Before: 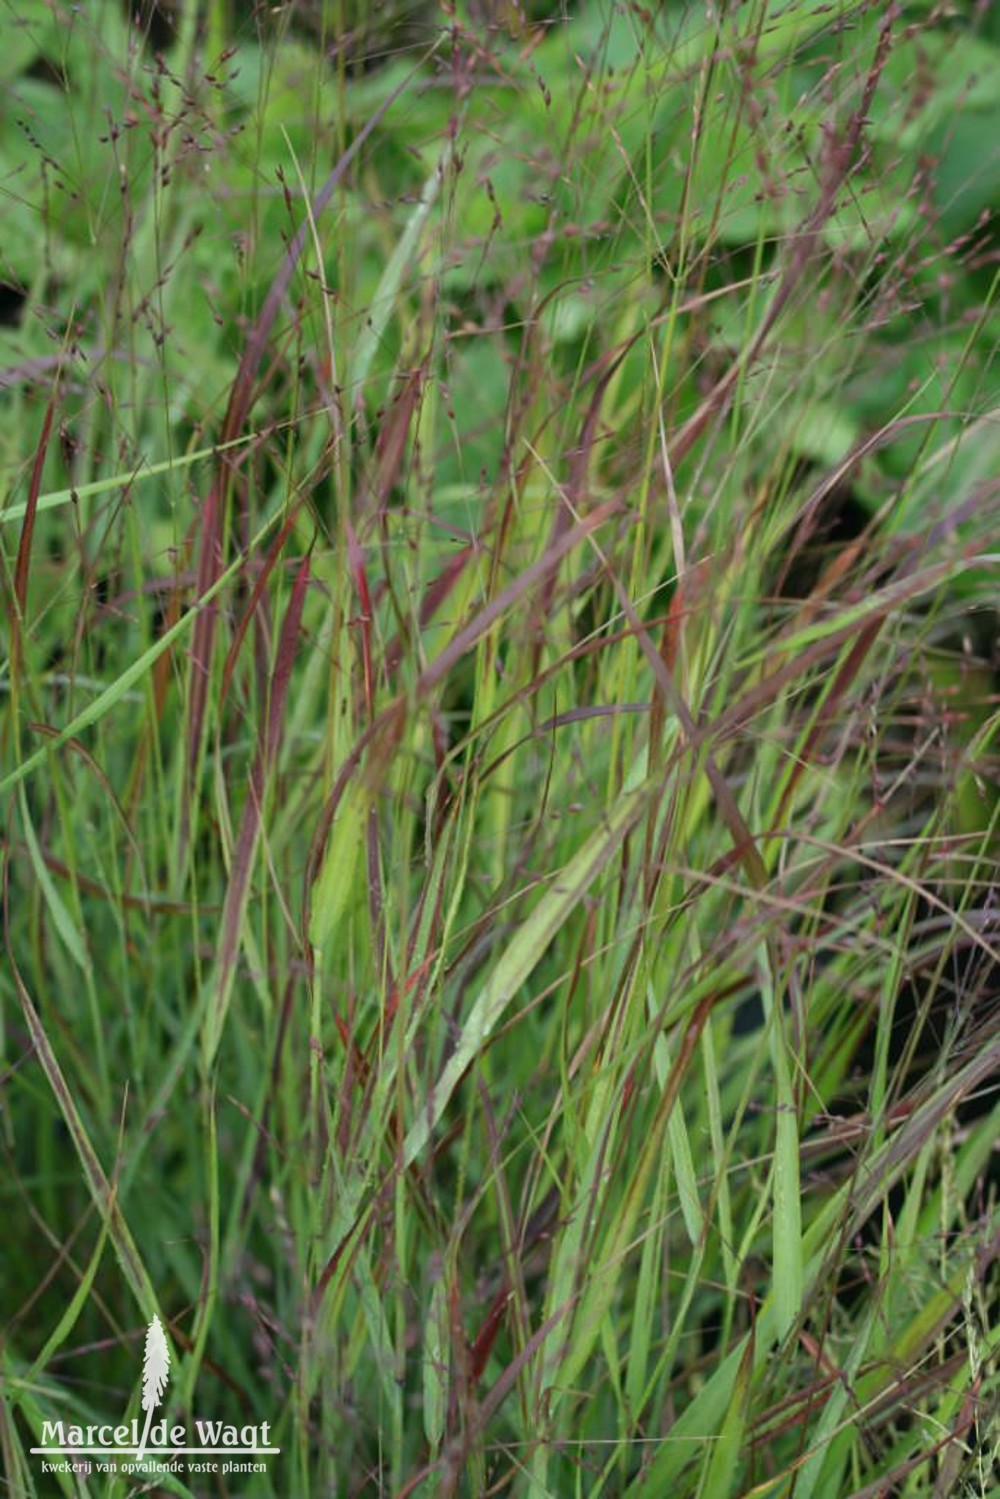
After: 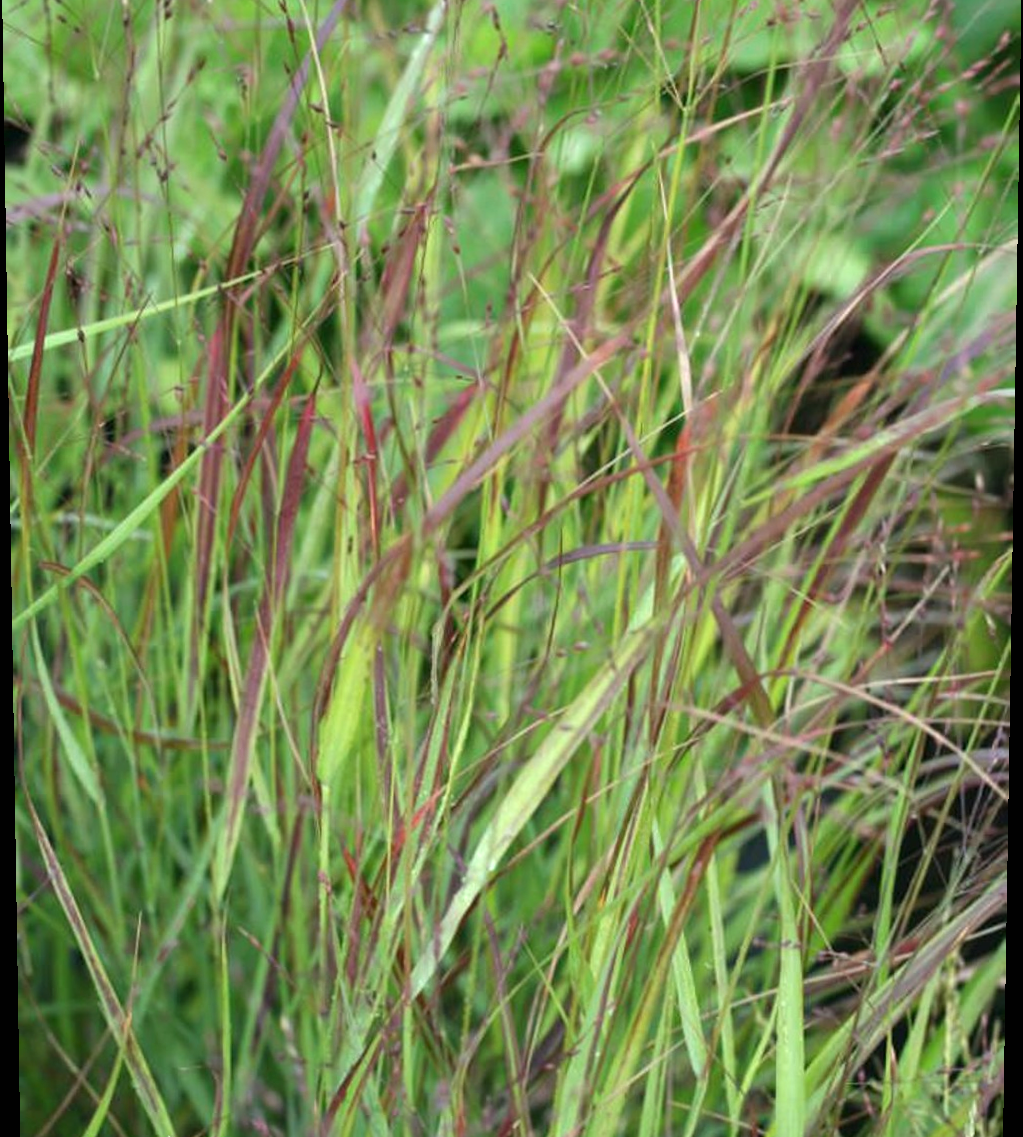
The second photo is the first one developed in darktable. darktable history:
exposure: black level correction 0, exposure 0.7 EV, compensate exposure bias true, compensate highlight preservation false
rotate and perspective: lens shift (vertical) 0.048, lens shift (horizontal) -0.024, automatic cropping off
crop and rotate: top 12.5%, bottom 12.5%
